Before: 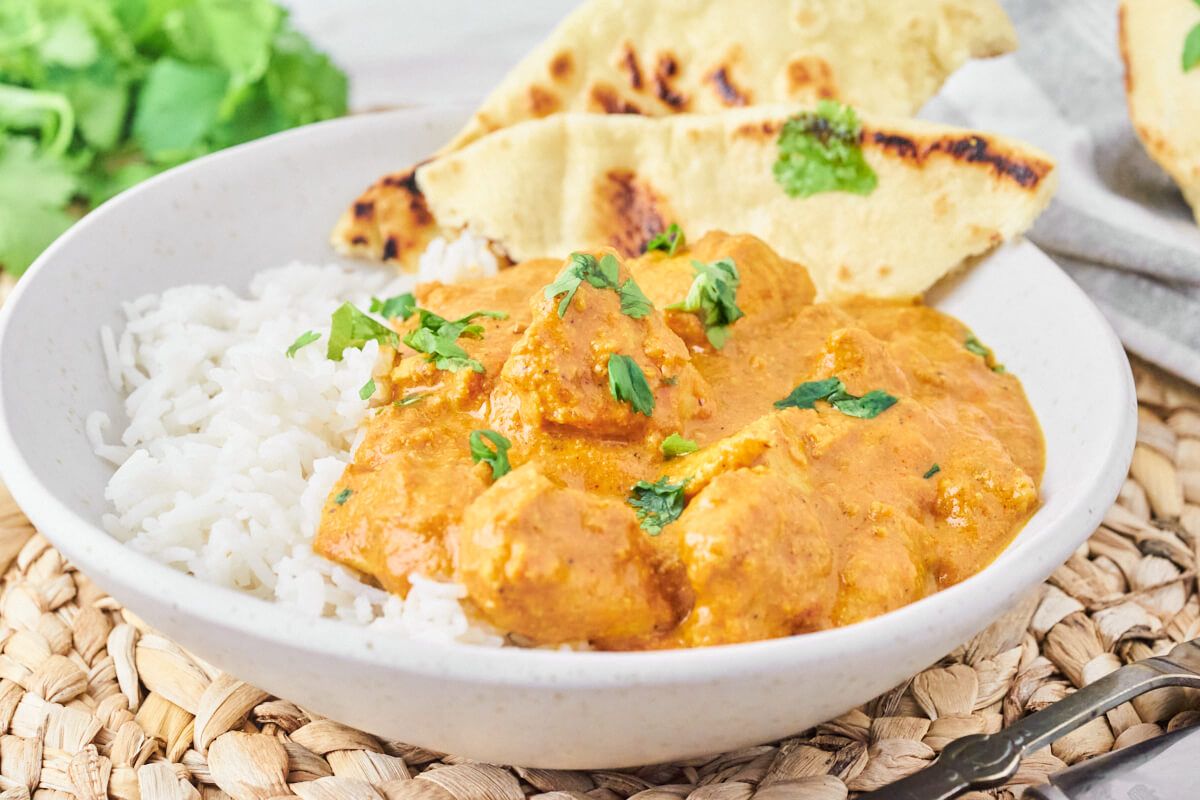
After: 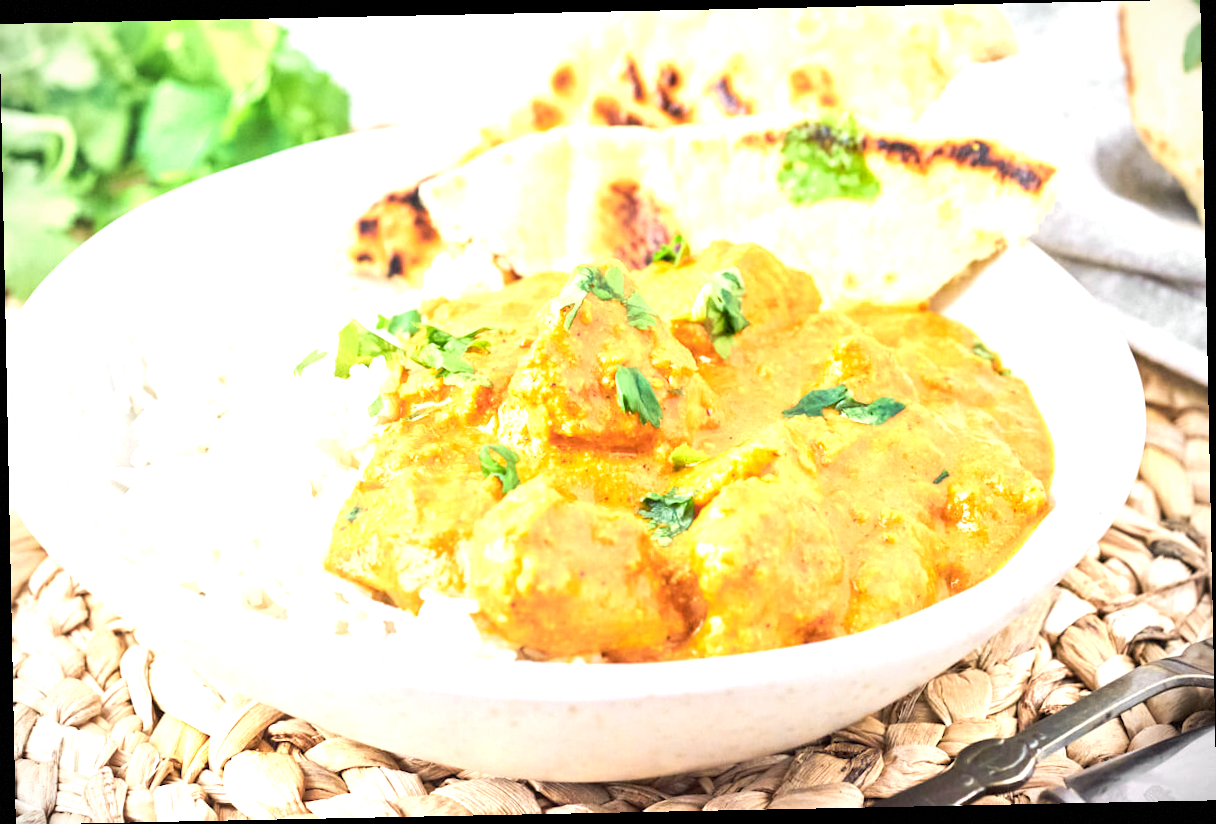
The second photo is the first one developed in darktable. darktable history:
rotate and perspective: rotation -1.17°, automatic cropping off
vignetting: dithering 8-bit output, unbound false
exposure: black level correction 0.001, exposure 0.955 EV, compensate exposure bias true, compensate highlight preservation false
